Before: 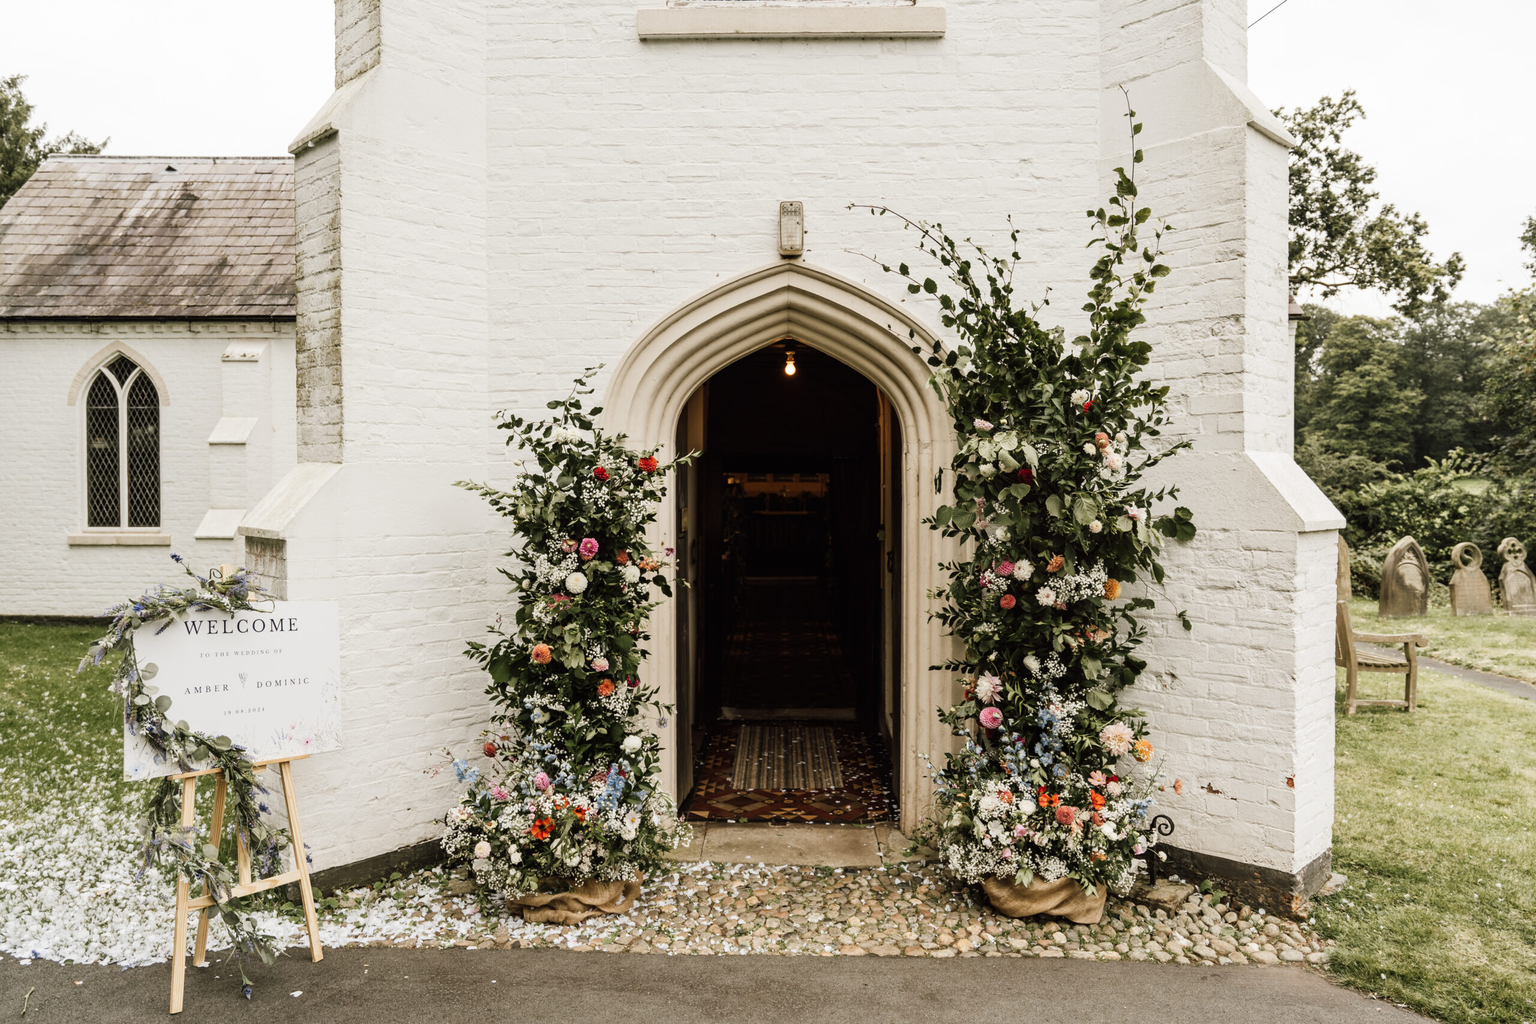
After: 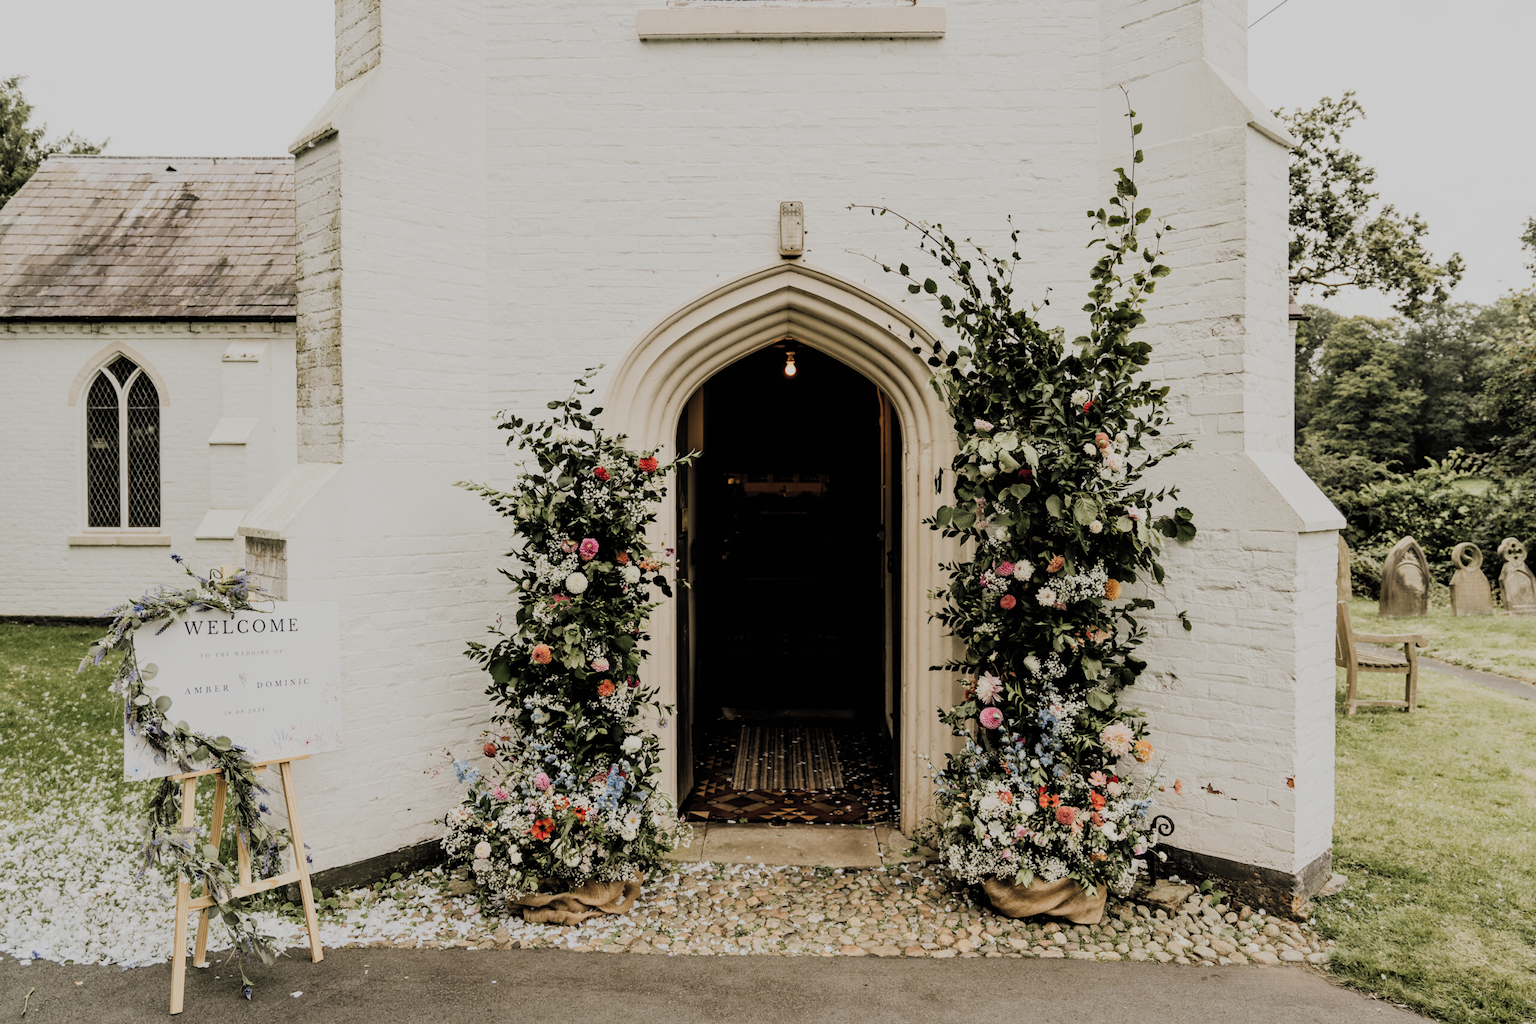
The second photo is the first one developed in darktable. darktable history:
filmic rgb: black relative exposure -6.98 EV, white relative exposure 5.68 EV, hardness 2.85, color science v4 (2020)
